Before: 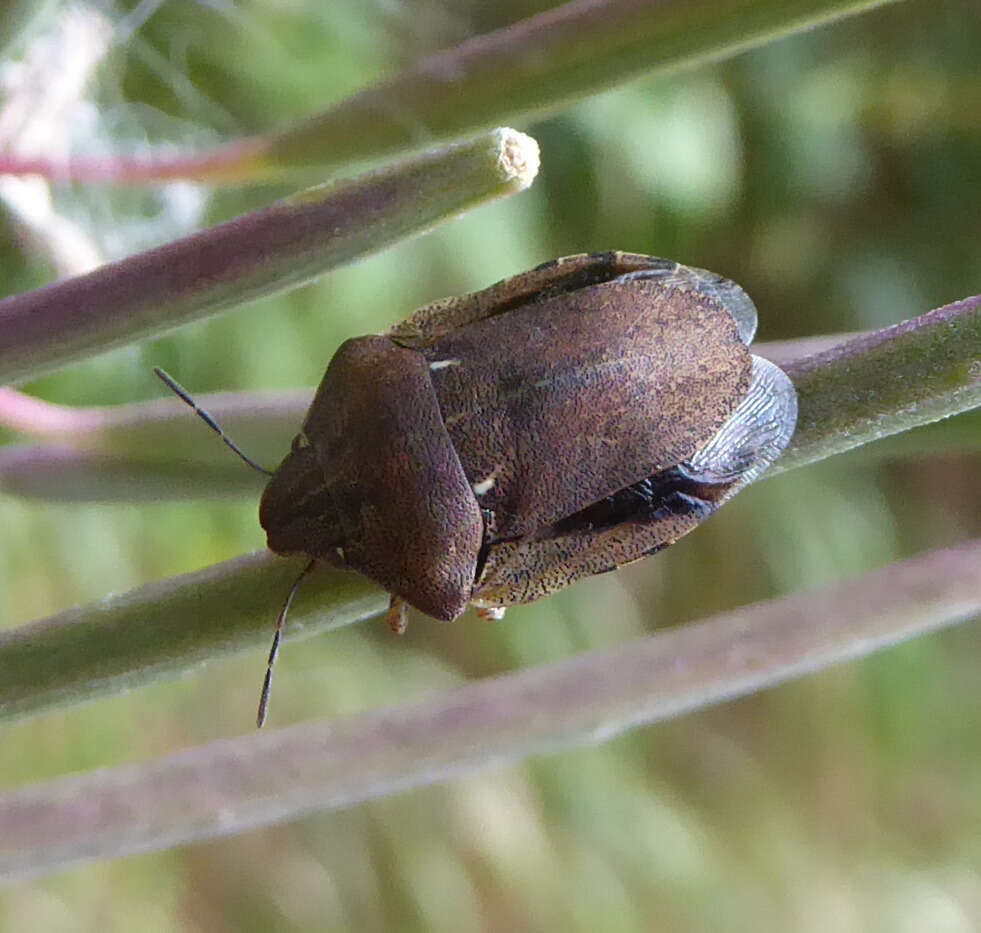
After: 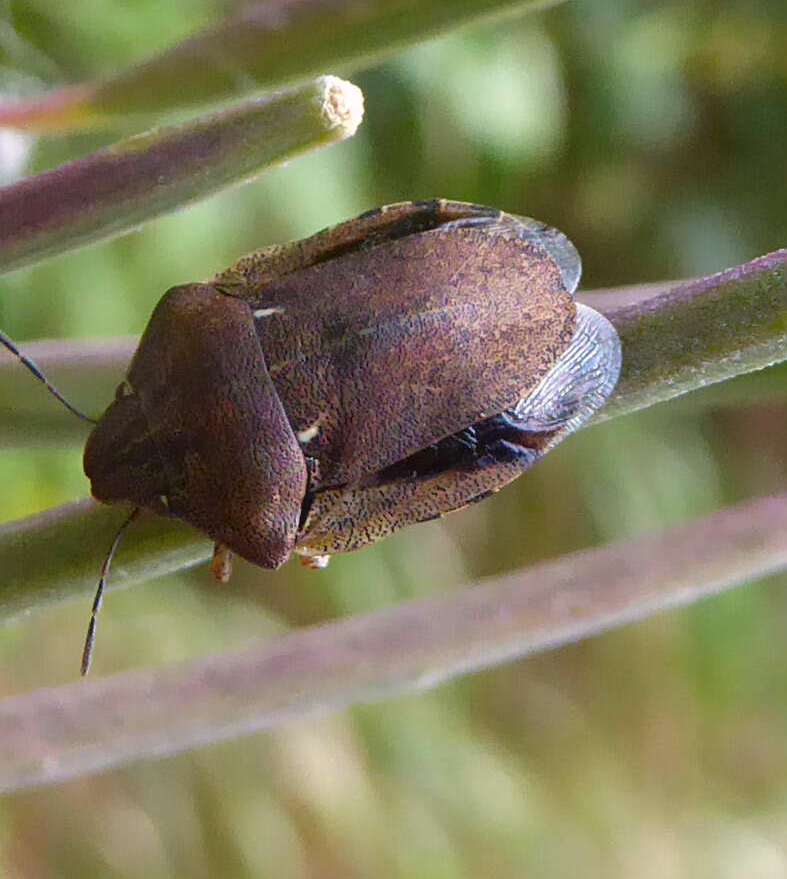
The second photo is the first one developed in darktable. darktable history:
crop and rotate: left 17.959%, top 5.771%, right 1.742%
color correction: highlights a* 3.22, highlights b* 1.93, saturation 1.19
